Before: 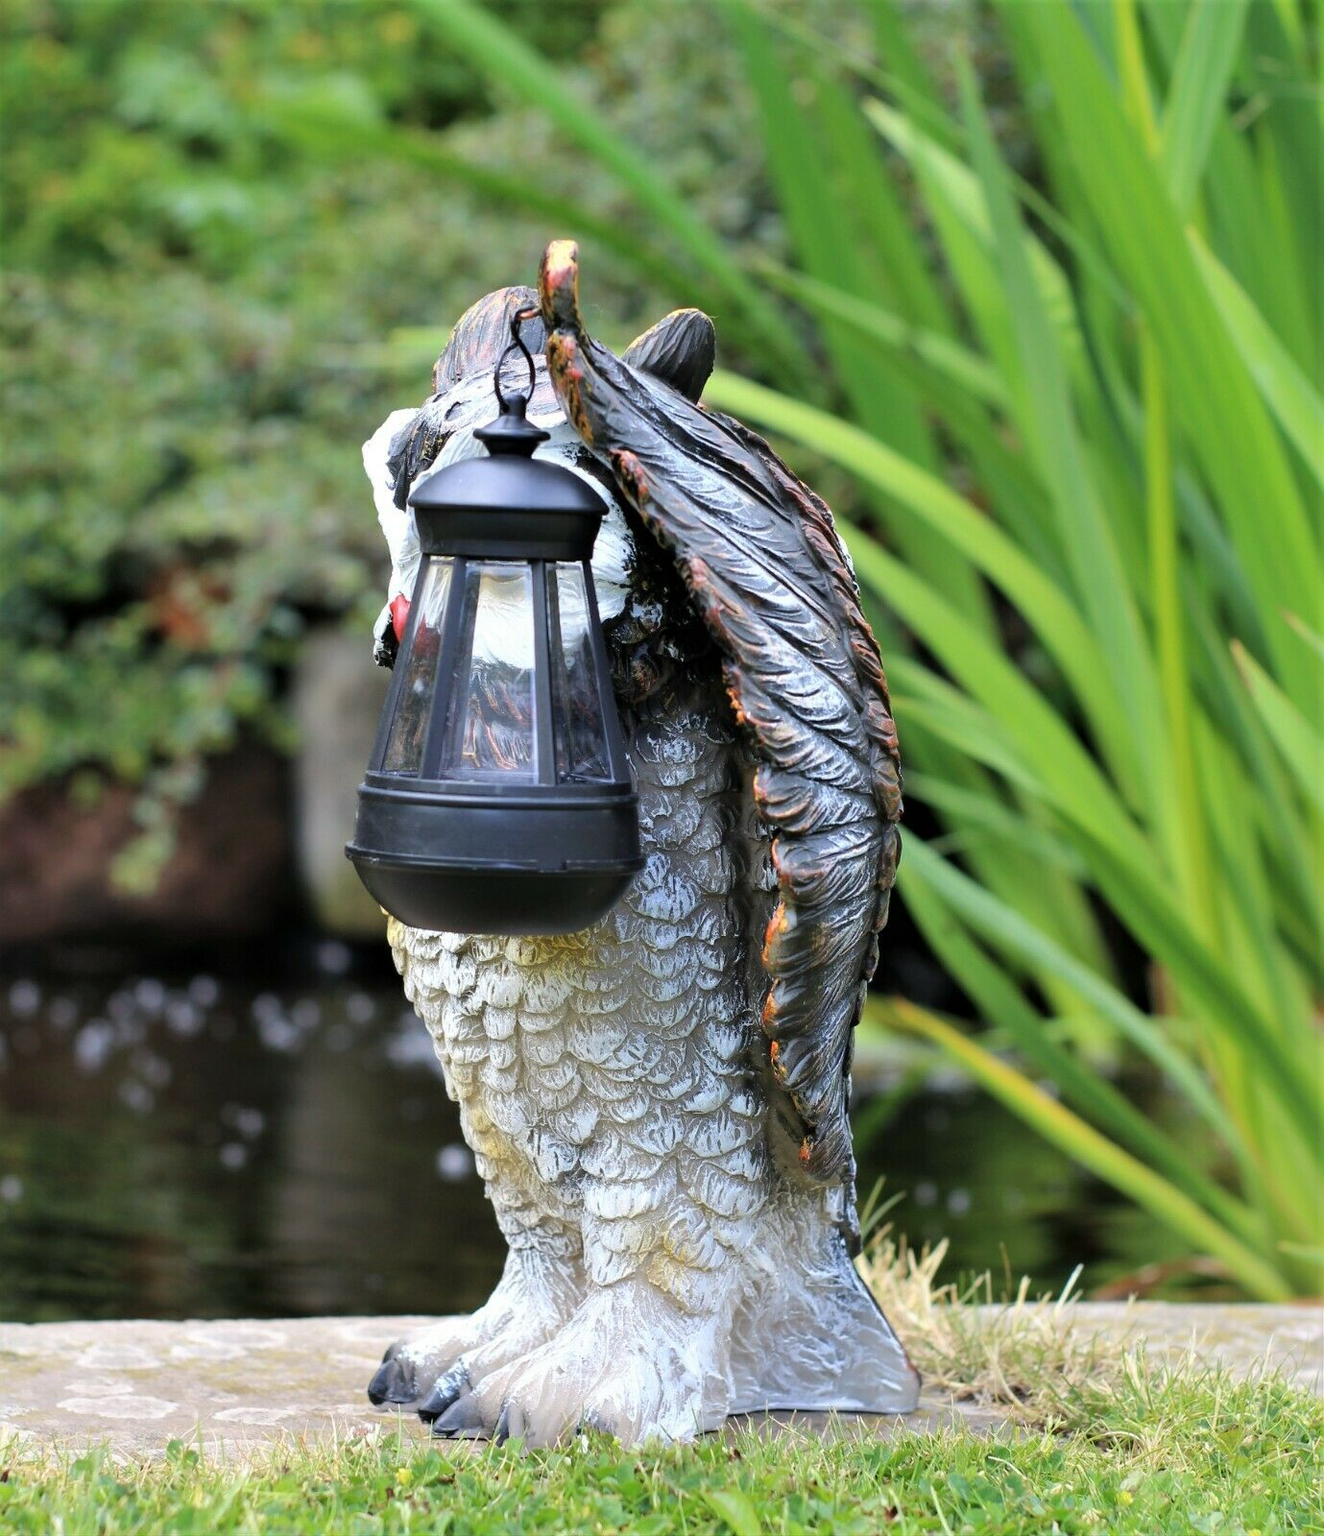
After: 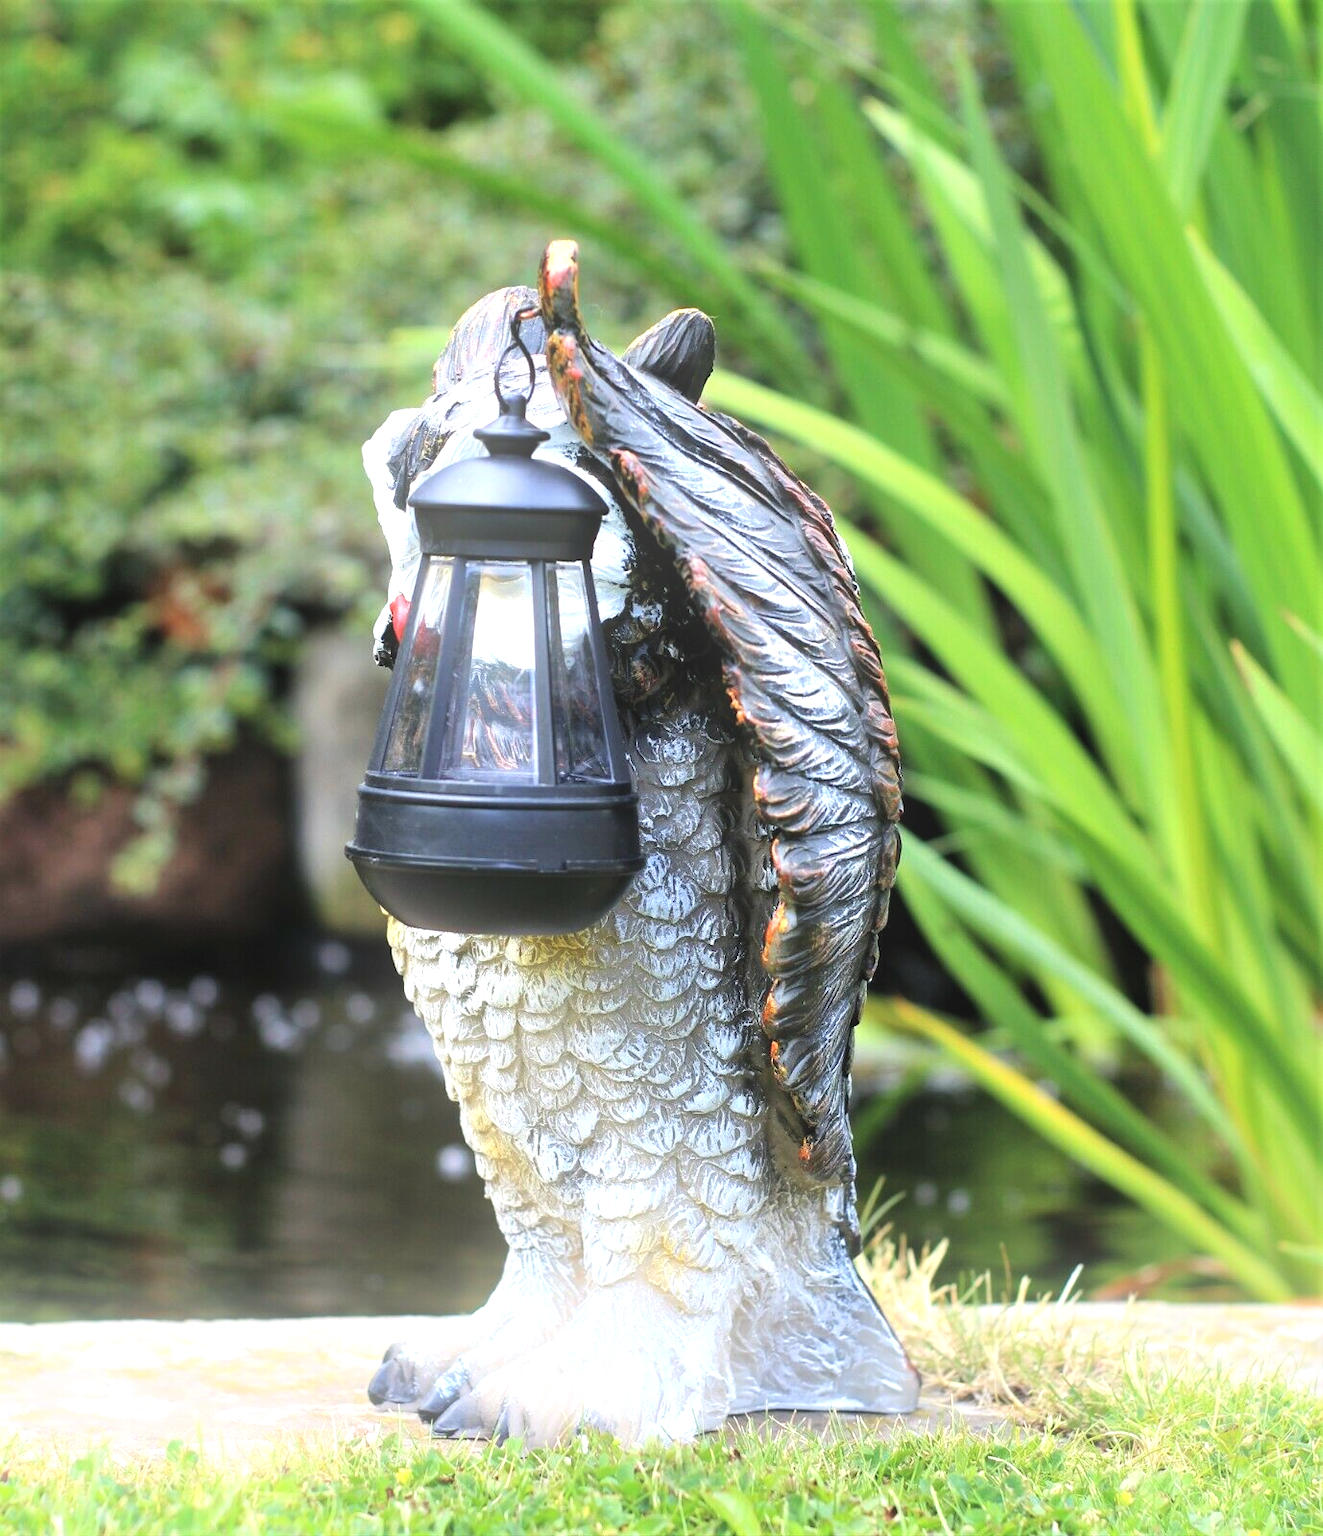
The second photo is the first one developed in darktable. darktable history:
exposure: black level correction -0.005, exposure 0.622 EV, compensate highlight preservation false
bloom: size 13.65%, threshold 98.39%, strength 4.82%
